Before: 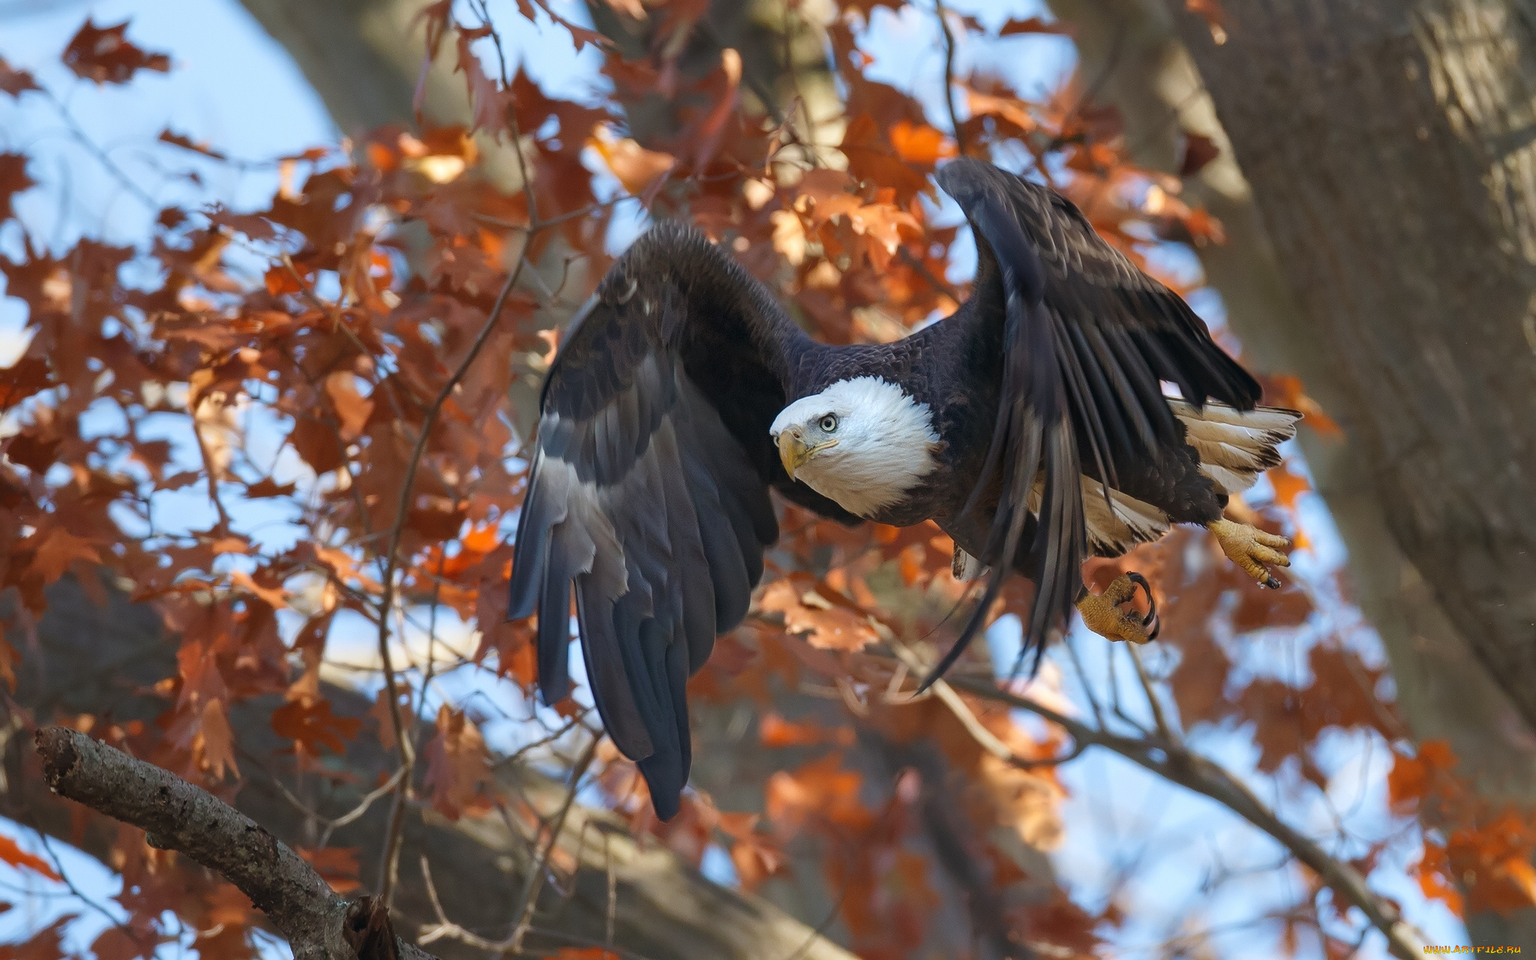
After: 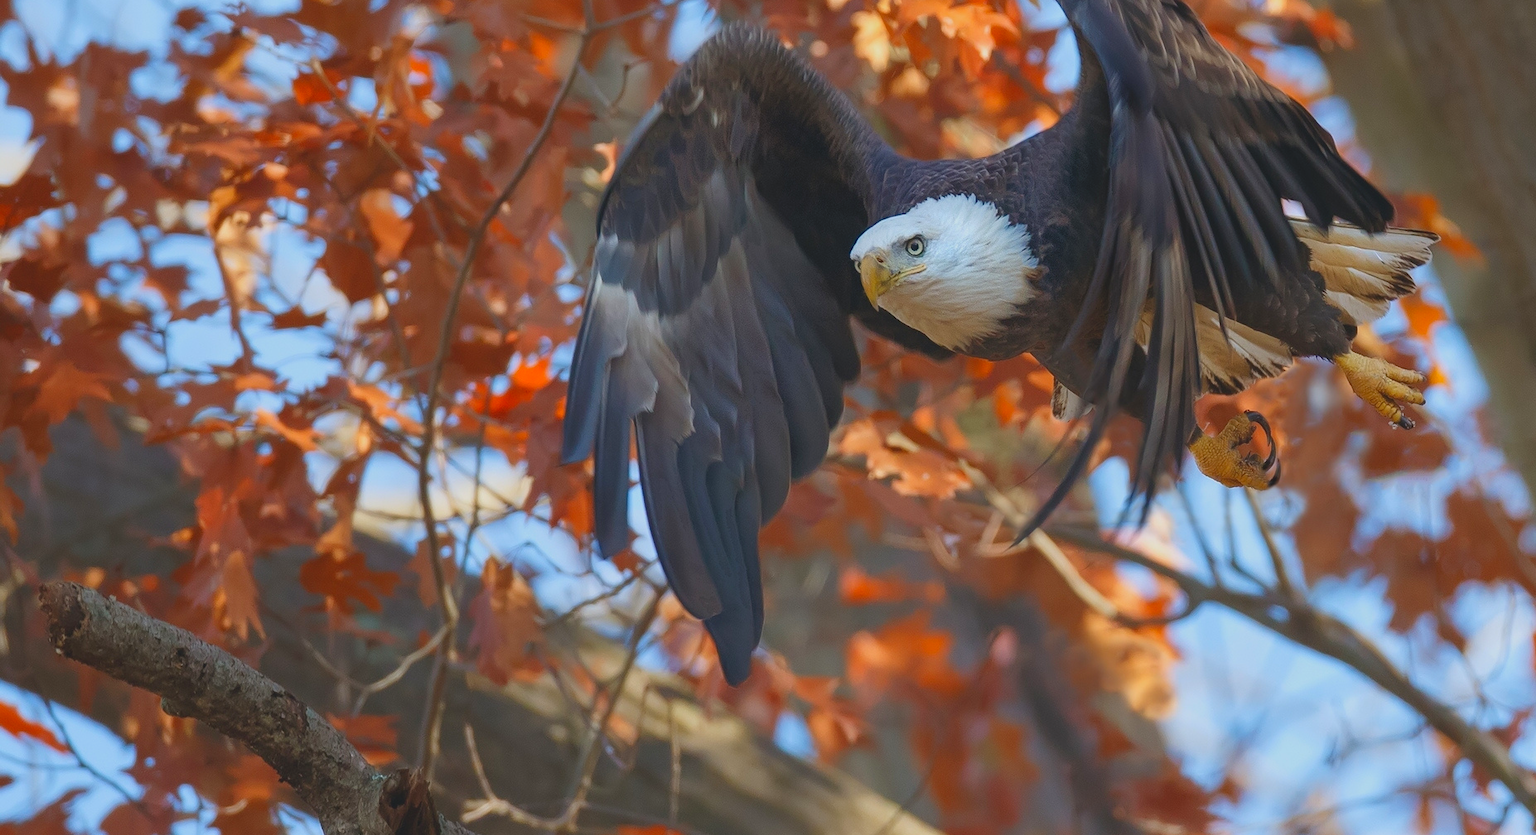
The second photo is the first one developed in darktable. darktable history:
crop: top 20.916%, right 9.437%, bottom 0.316%
contrast brightness saturation: contrast -0.19, saturation 0.19
